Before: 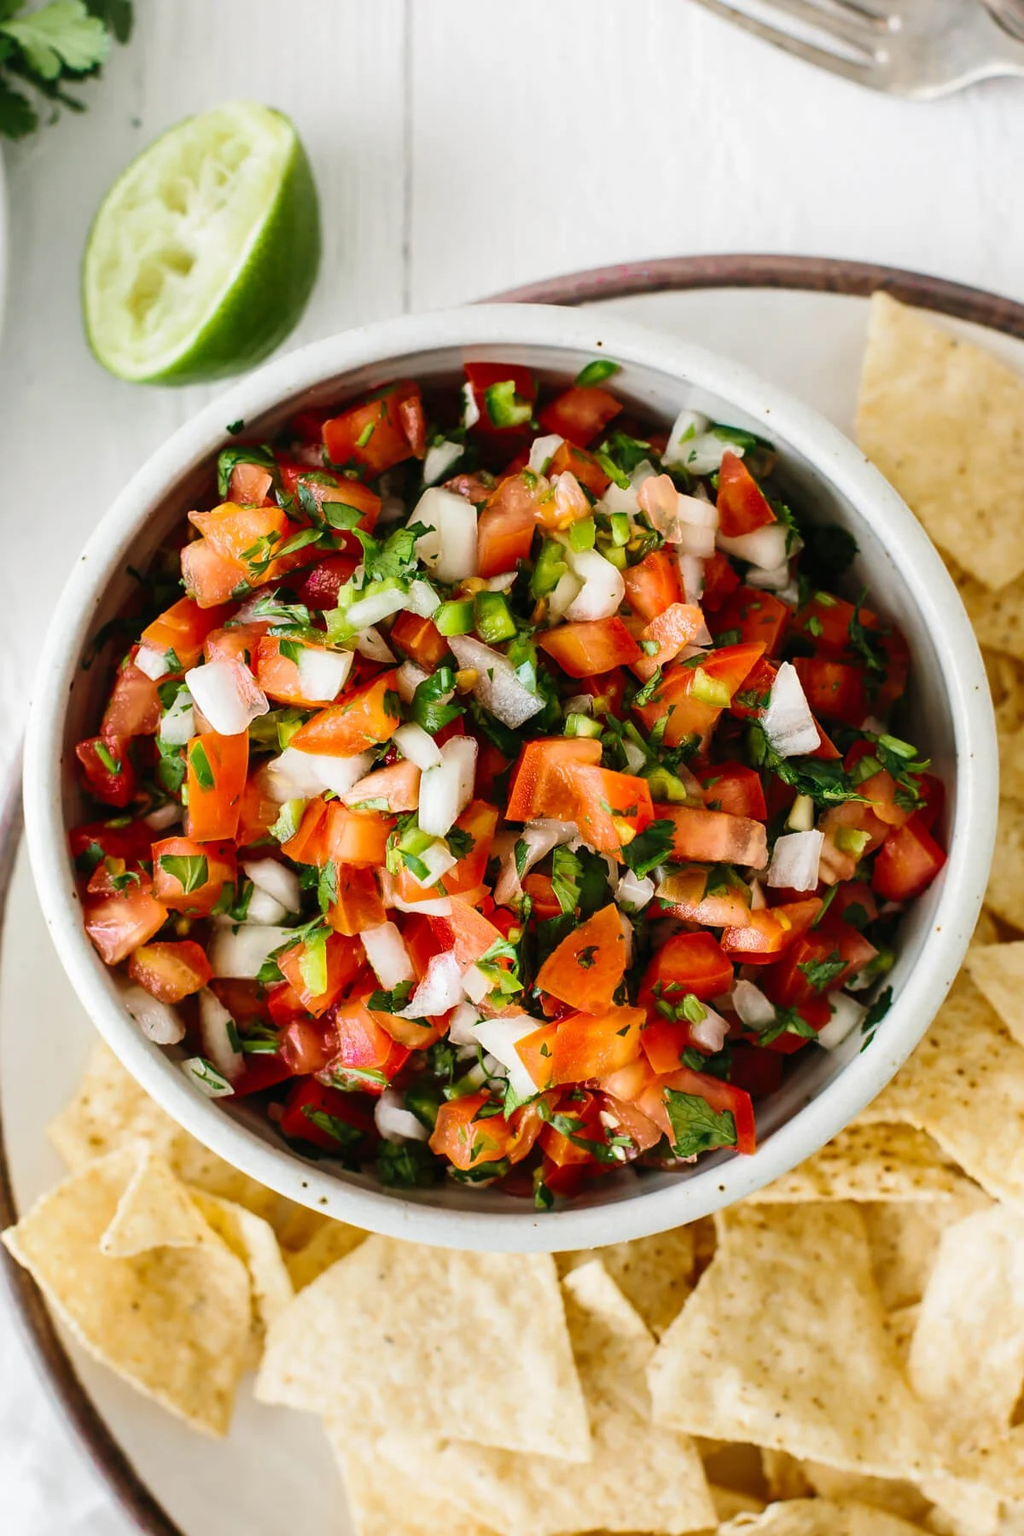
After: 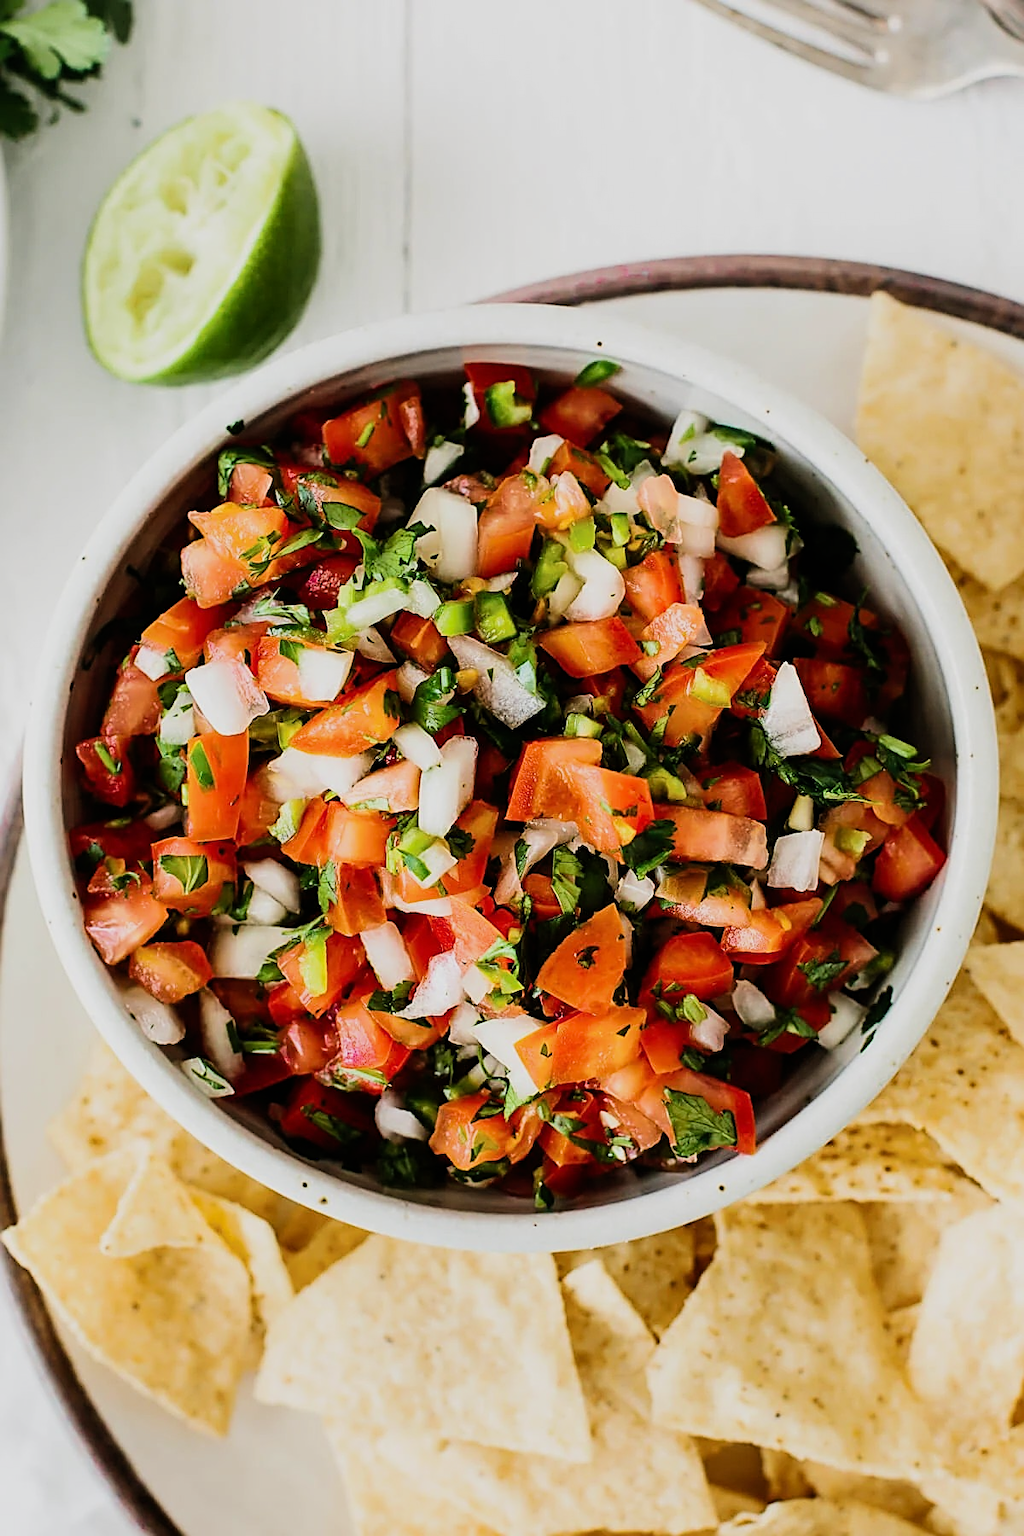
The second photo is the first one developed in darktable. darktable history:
sharpen: amount 0.75
filmic rgb: black relative exposure -7.5 EV, white relative exposure 5 EV, hardness 3.31, contrast 1.3, contrast in shadows safe
